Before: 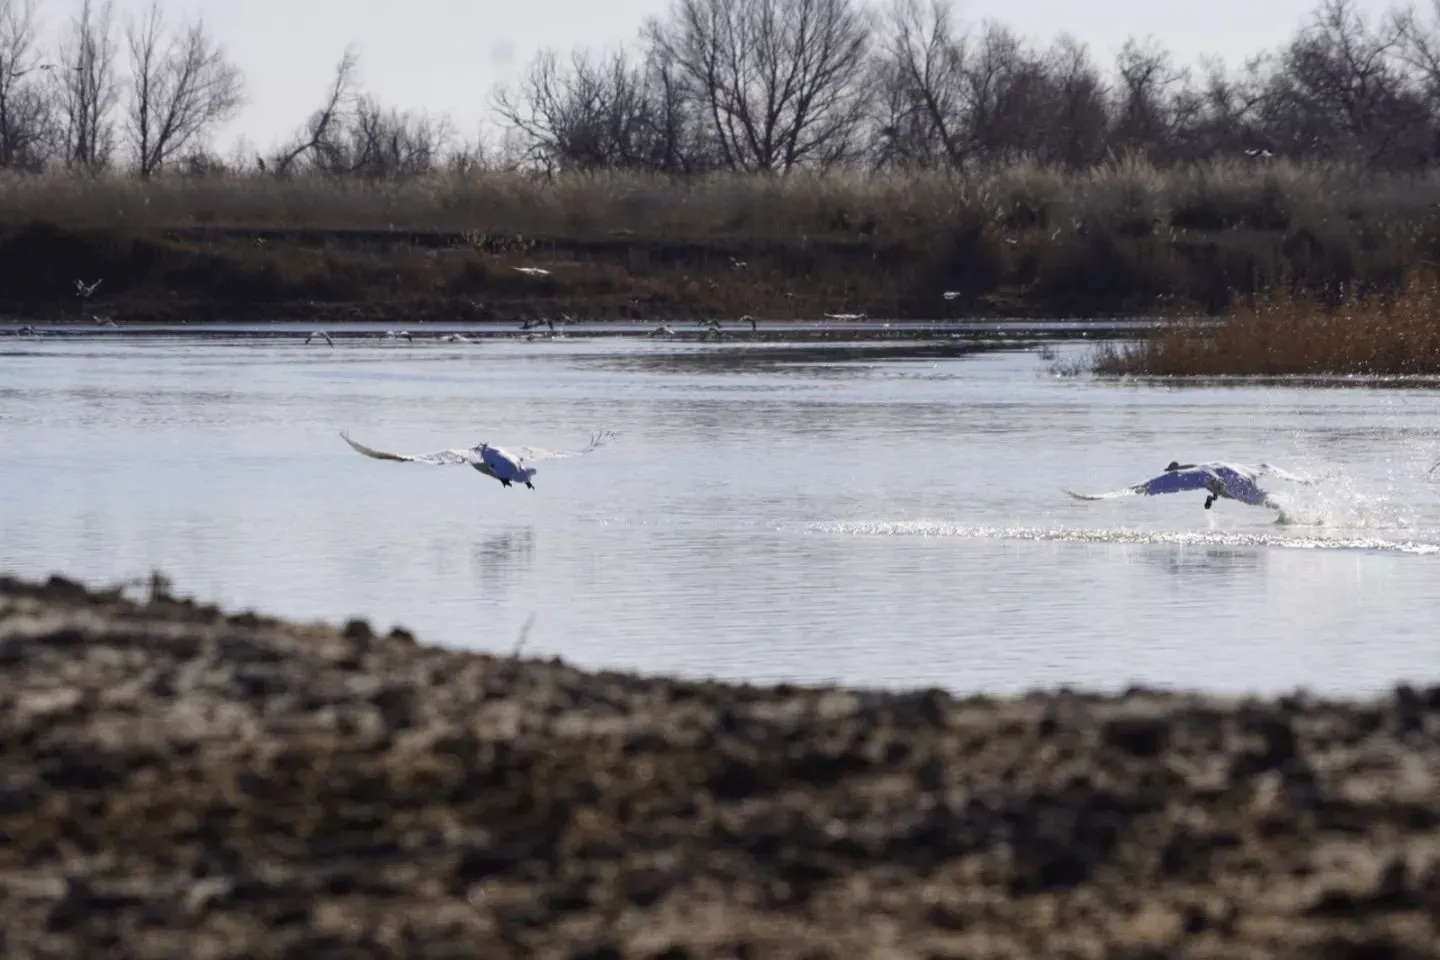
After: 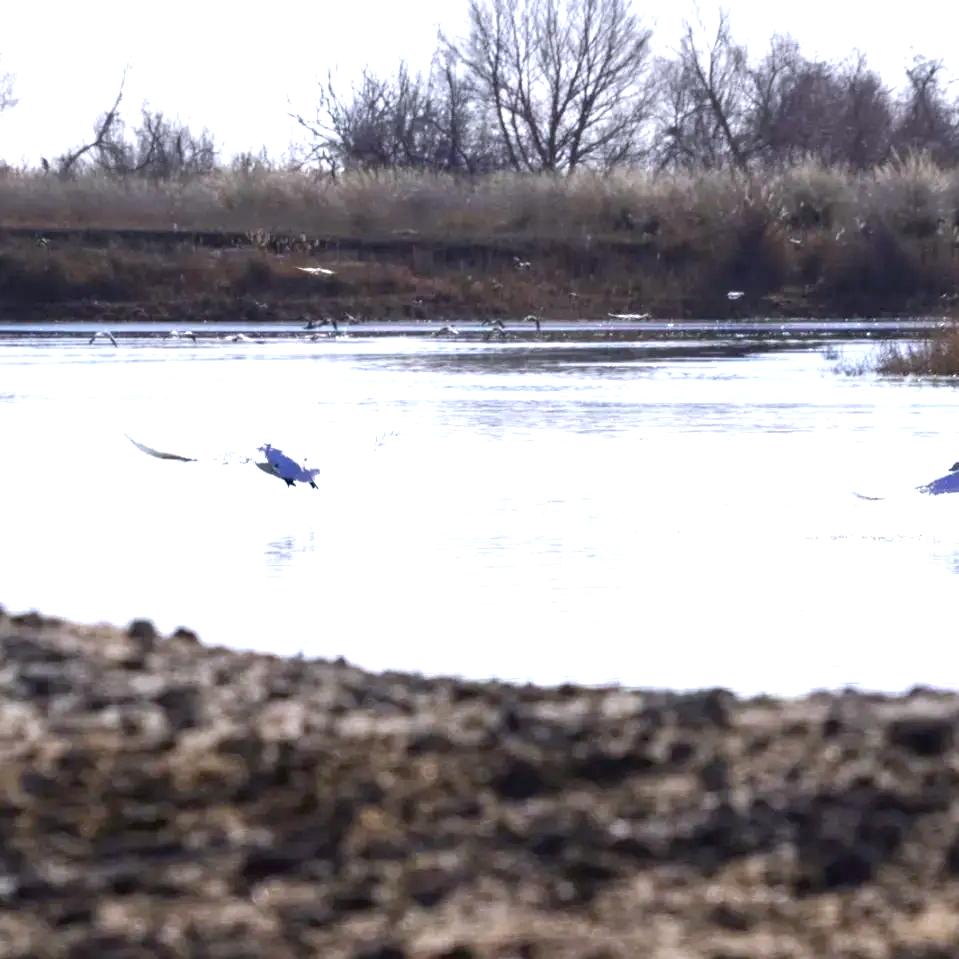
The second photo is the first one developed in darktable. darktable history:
color calibration: illuminant as shot in camera, x 0.358, y 0.373, temperature 4628.91 K
crop and rotate: left 15.055%, right 18.278%
exposure: black level correction 0.001, exposure 1.3 EV, compensate highlight preservation false
